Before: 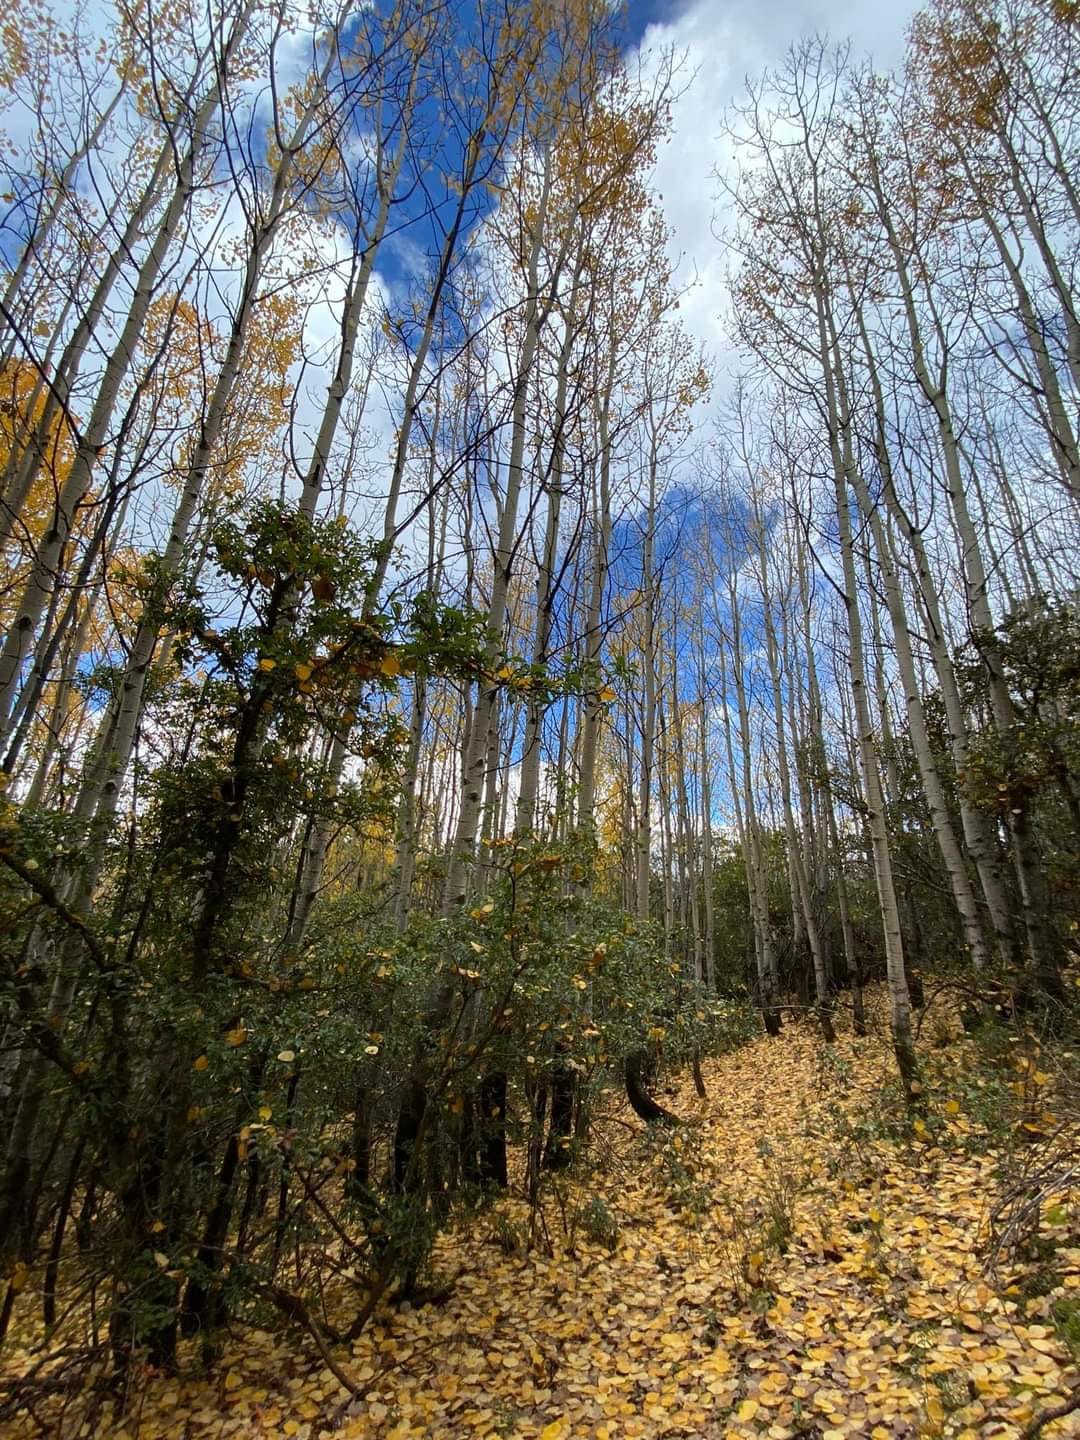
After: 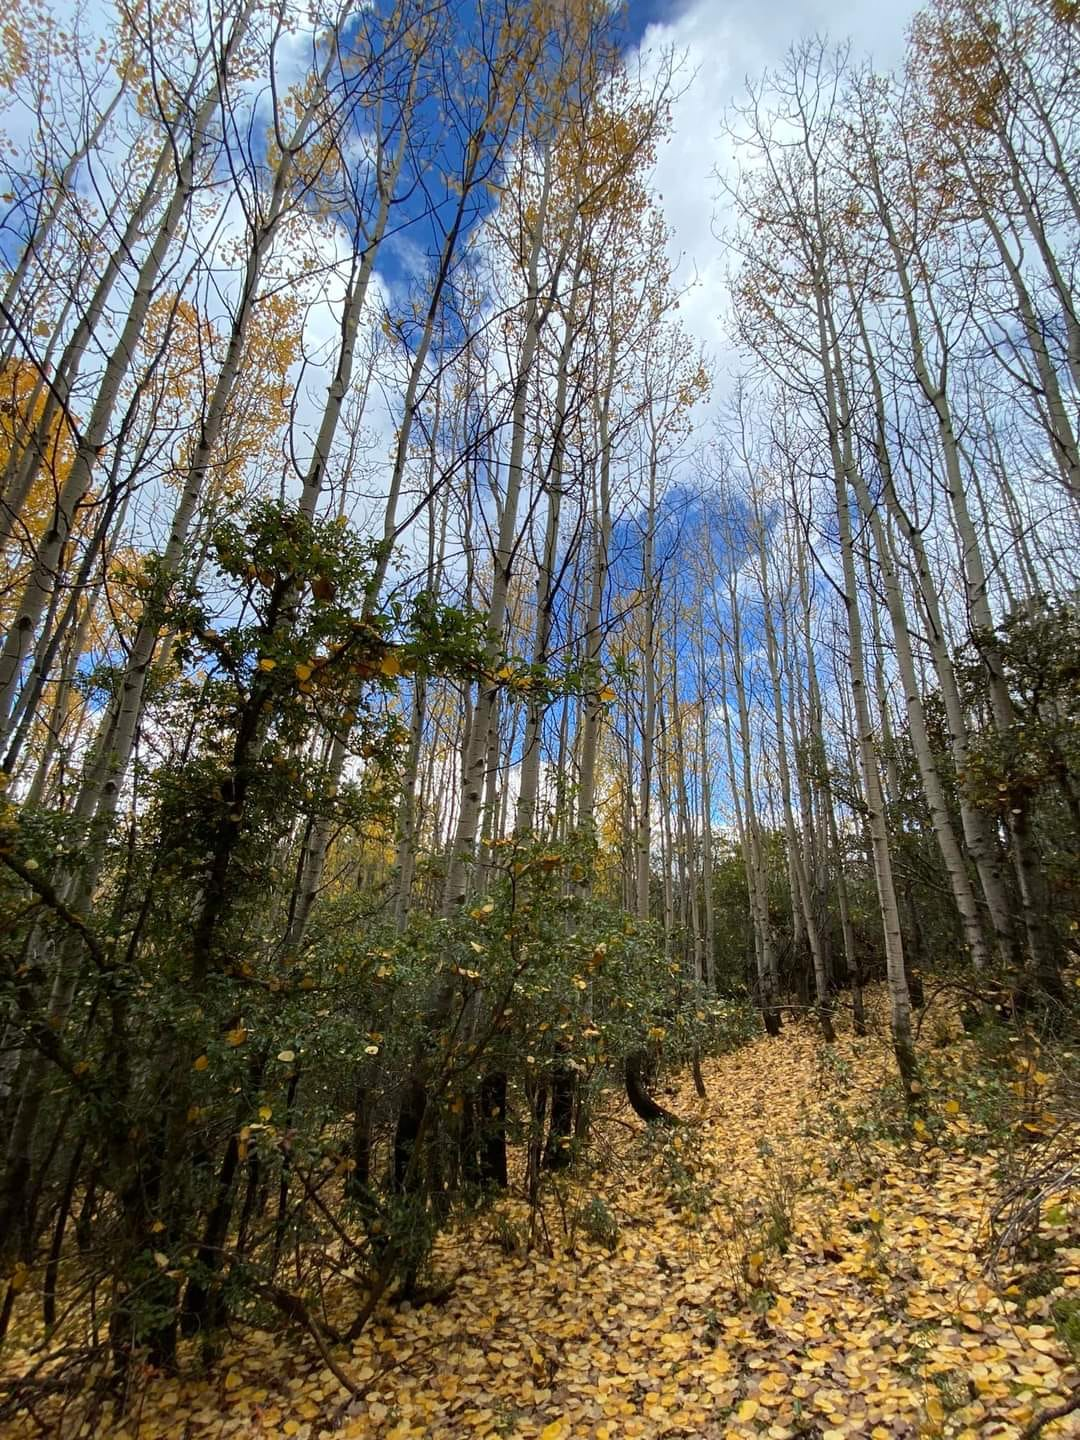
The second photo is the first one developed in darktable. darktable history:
base curve: curves: ch0 [(0, 0) (0.283, 0.295) (1, 1)]
shadows and highlights: radius 91.29, shadows -15, white point adjustment 0.293, highlights 33.01, compress 48.61%, soften with gaussian
